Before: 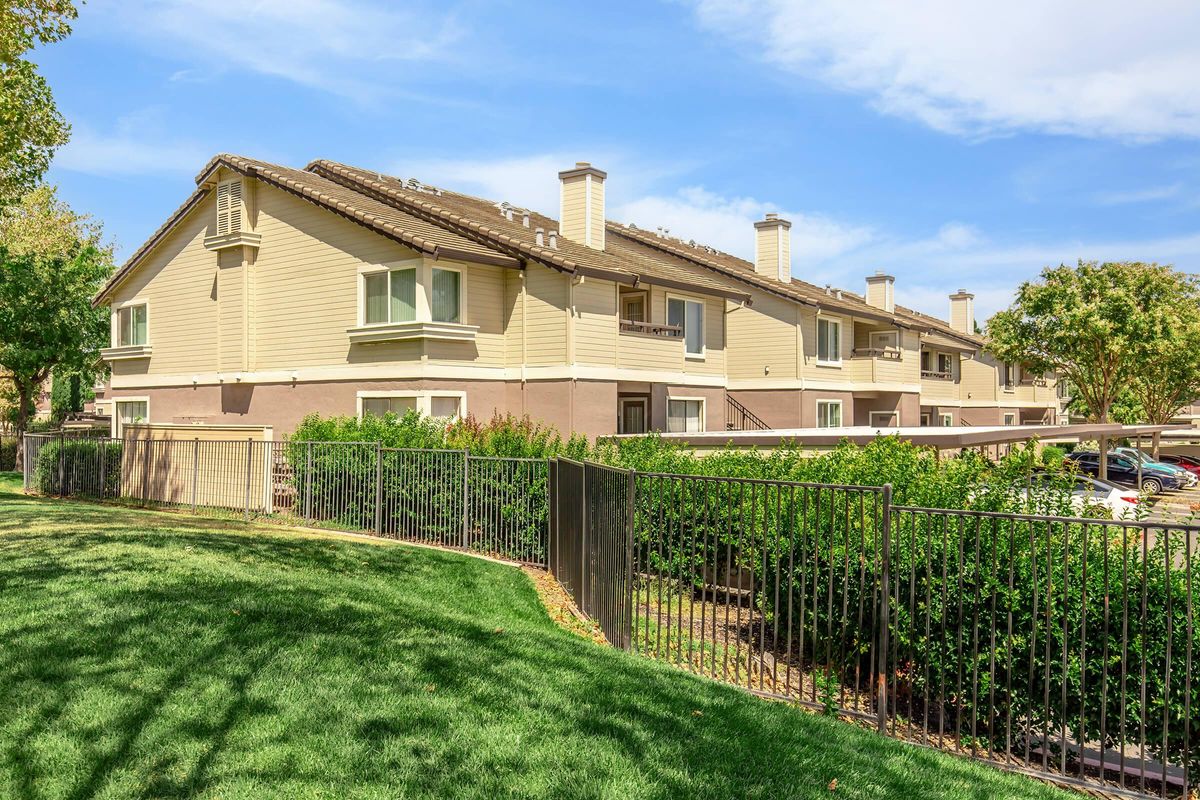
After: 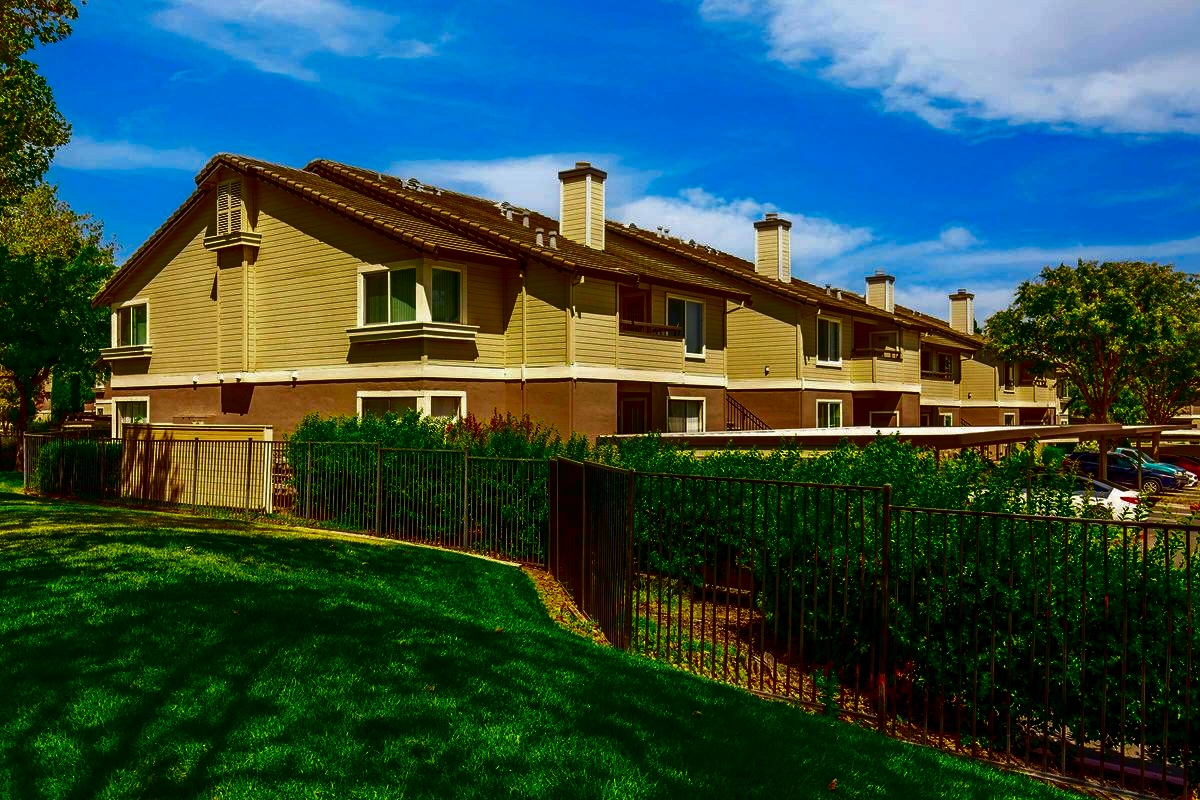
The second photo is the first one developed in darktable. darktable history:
contrast brightness saturation: brightness -1, saturation 1
exposure: exposure -0.021 EV, compensate highlight preservation false
contrast equalizer: y [[0.5 ×6], [0.5 ×6], [0.5, 0.5, 0.501, 0.545, 0.707, 0.863], [0 ×6], [0 ×6]]
levels: mode automatic, gray 50.8%
